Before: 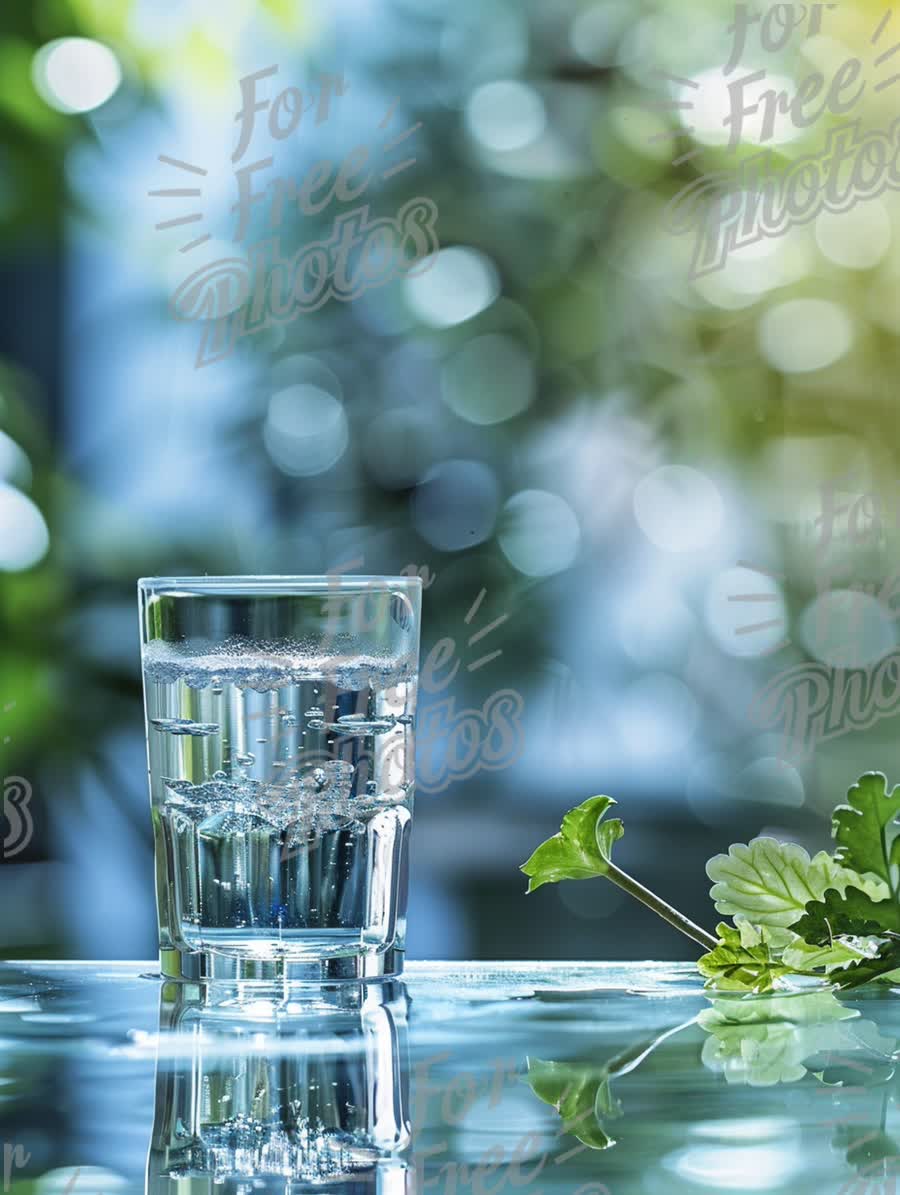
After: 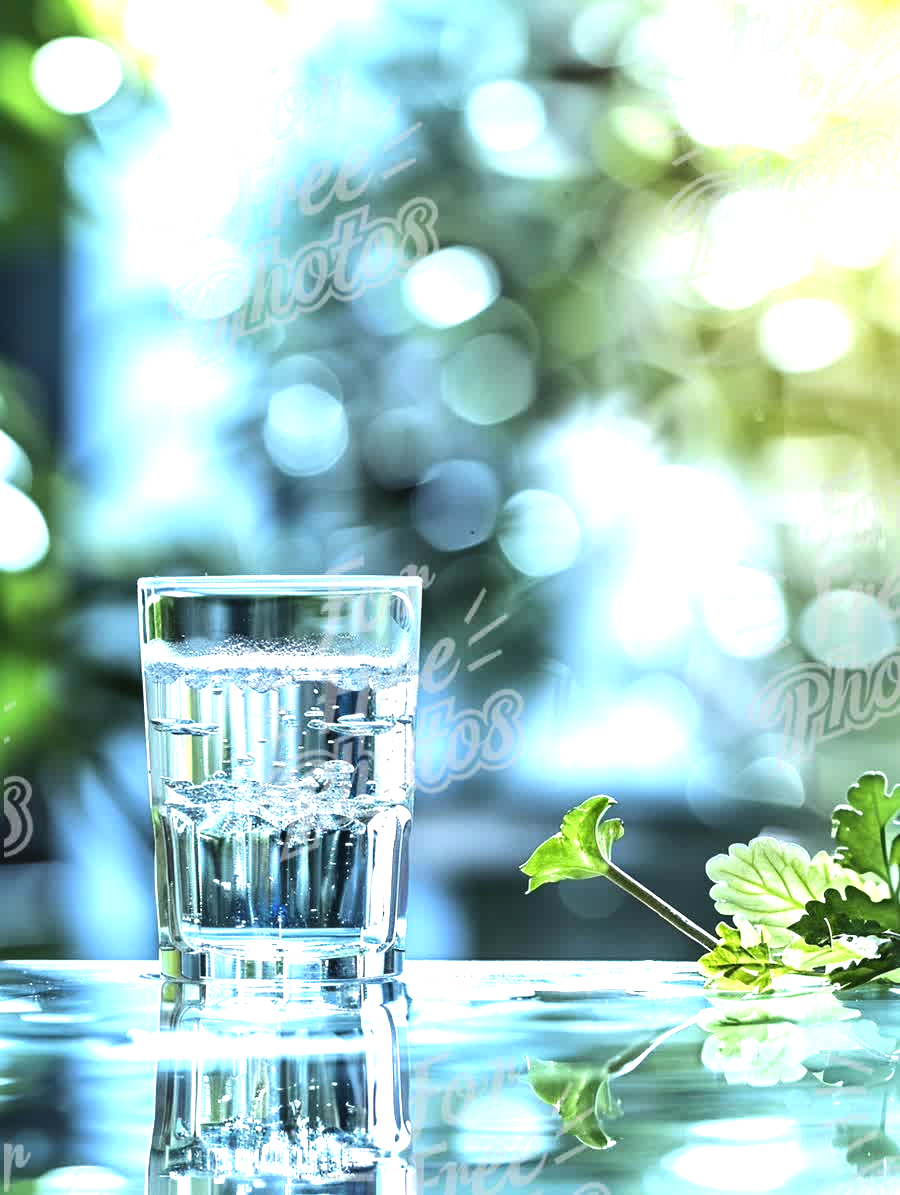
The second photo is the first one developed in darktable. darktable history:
exposure: exposure 0.7 EV, compensate highlight preservation false
tone equalizer: -8 EV -0.75 EV, -7 EV -0.7 EV, -6 EV -0.6 EV, -5 EV -0.4 EV, -3 EV 0.4 EV, -2 EV 0.6 EV, -1 EV 0.7 EV, +0 EV 0.75 EV, edges refinement/feathering 500, mask exposure compensation -1.57 EV, preserve details no
